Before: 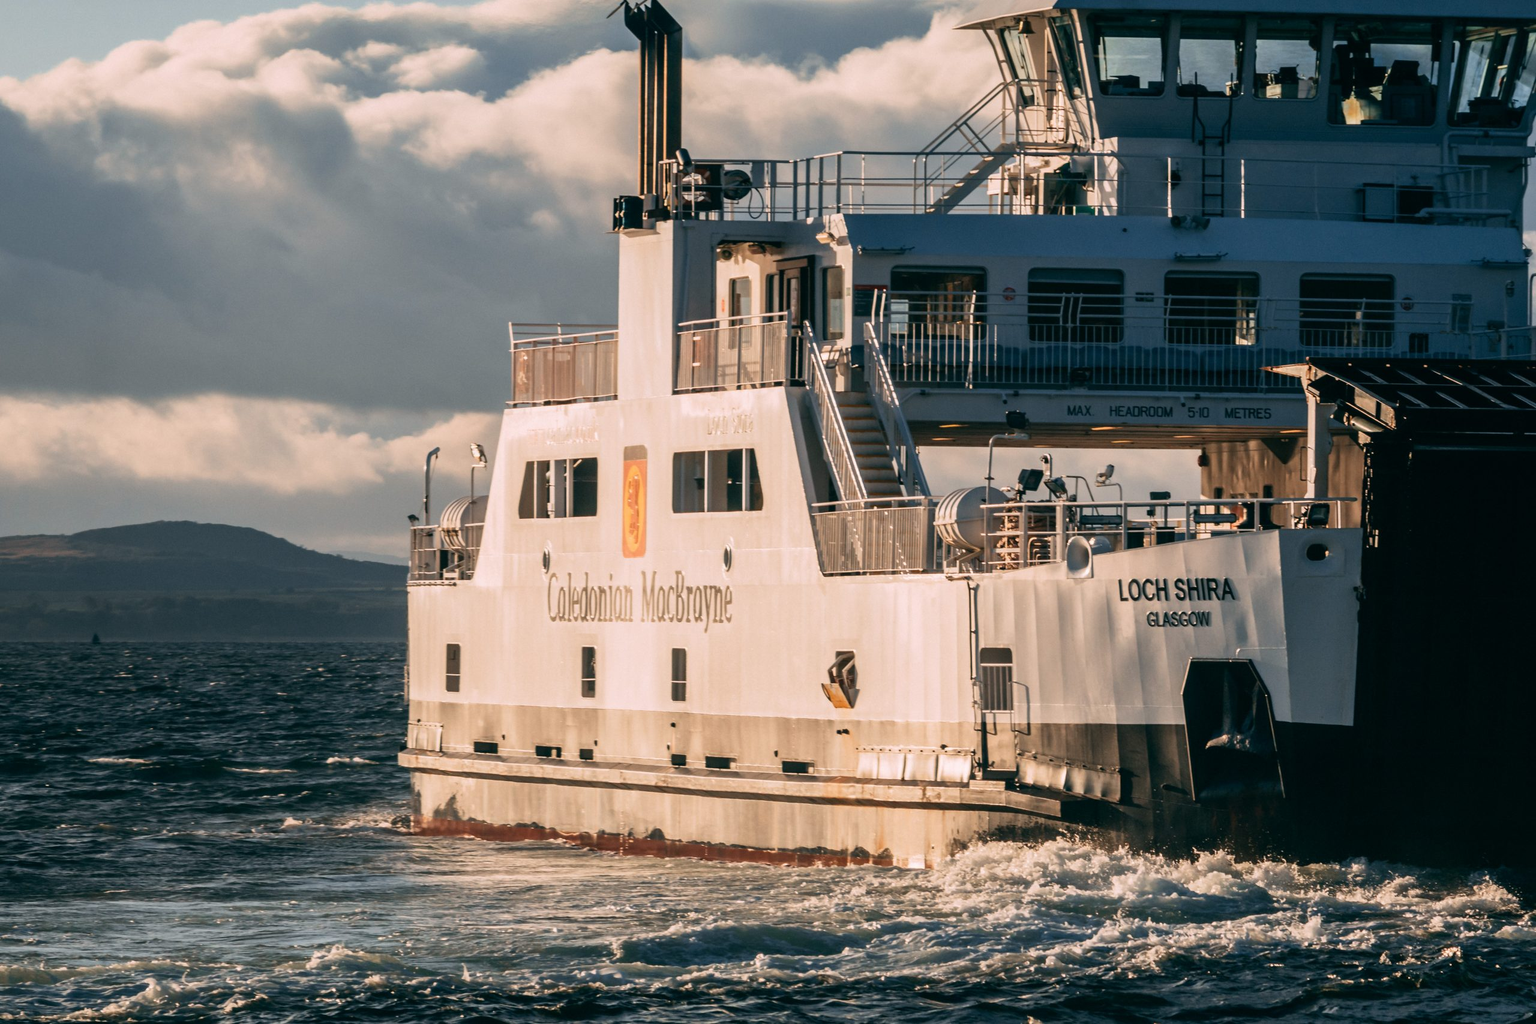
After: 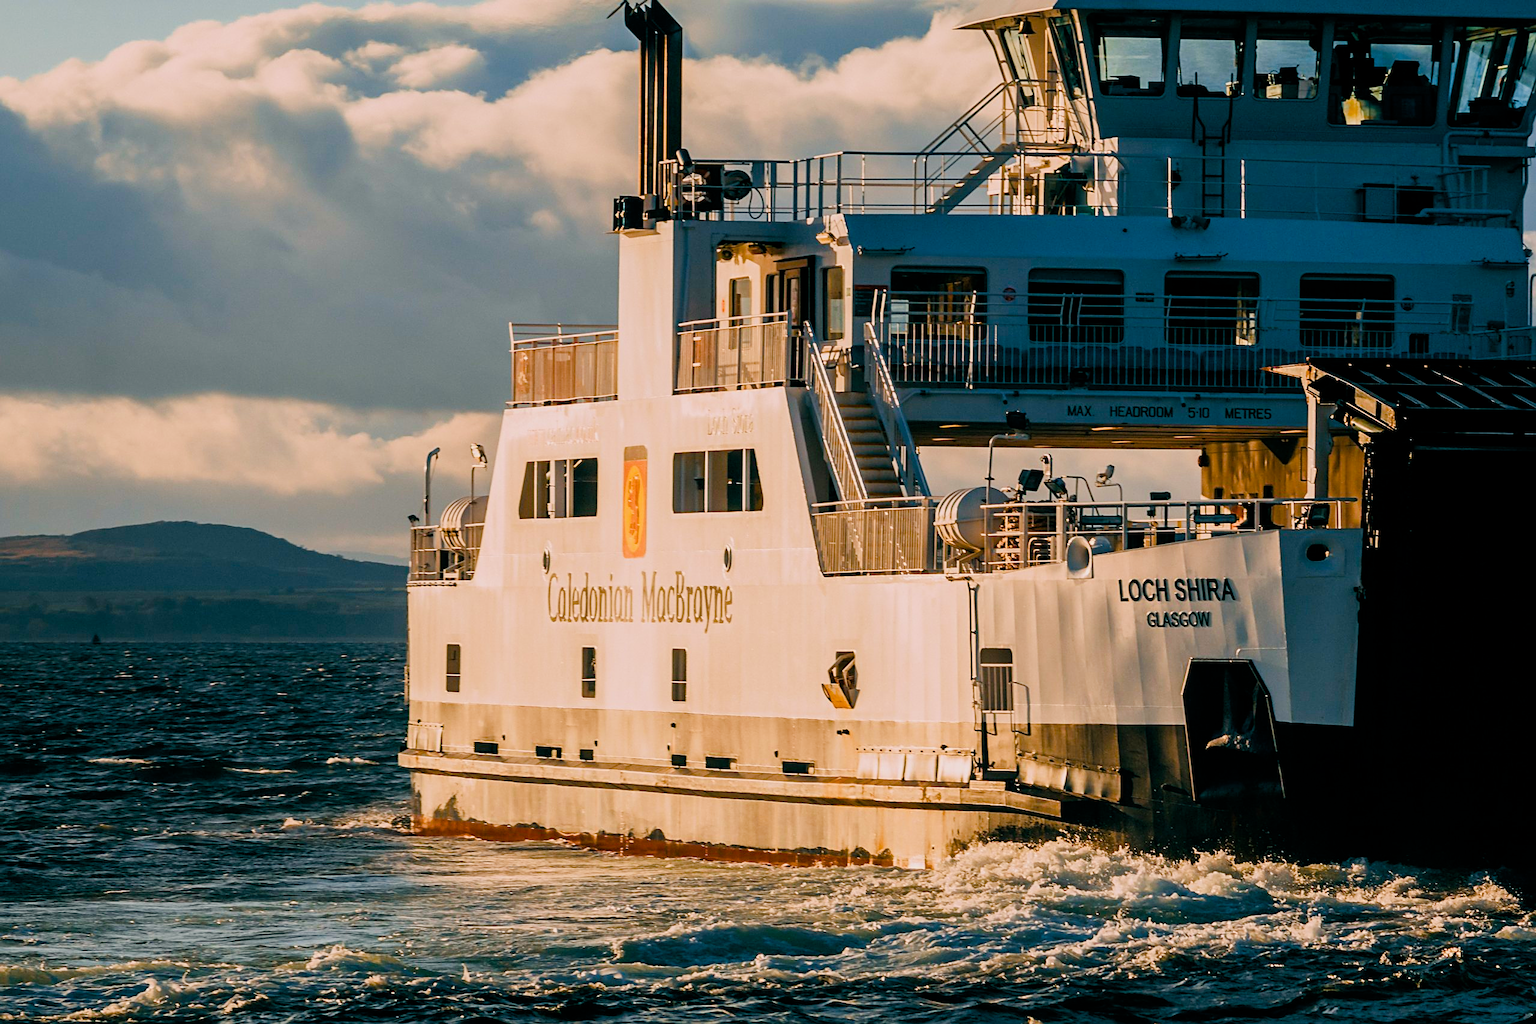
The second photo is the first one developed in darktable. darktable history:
color calibration: x 0.34, y 0.353, temperature 5160.28 K, gamut compression 0.977
color balance rgb: linear chroma grading › global chroma 0.765%, perceptual saturation grading › global saturation 0.724%, perceptual saturation grading › highlights -17.295%, perceptual saturation grading › mid-tones 33.073%, perceptual saturation grading › shadows 50.396%, global vibrance 59.863%
filmic rgb: middle gray luminance 9.3%, black relative exposure -10.65 EV, white relative exposure 3.45 EV, target black luminance 0%, hardness 5.99, latitude 59.64%, contrast 1.092, highlights saturation mix 5.22%, shadows ↔ highlights balance 28.76%
sharpen: on, module defaults
